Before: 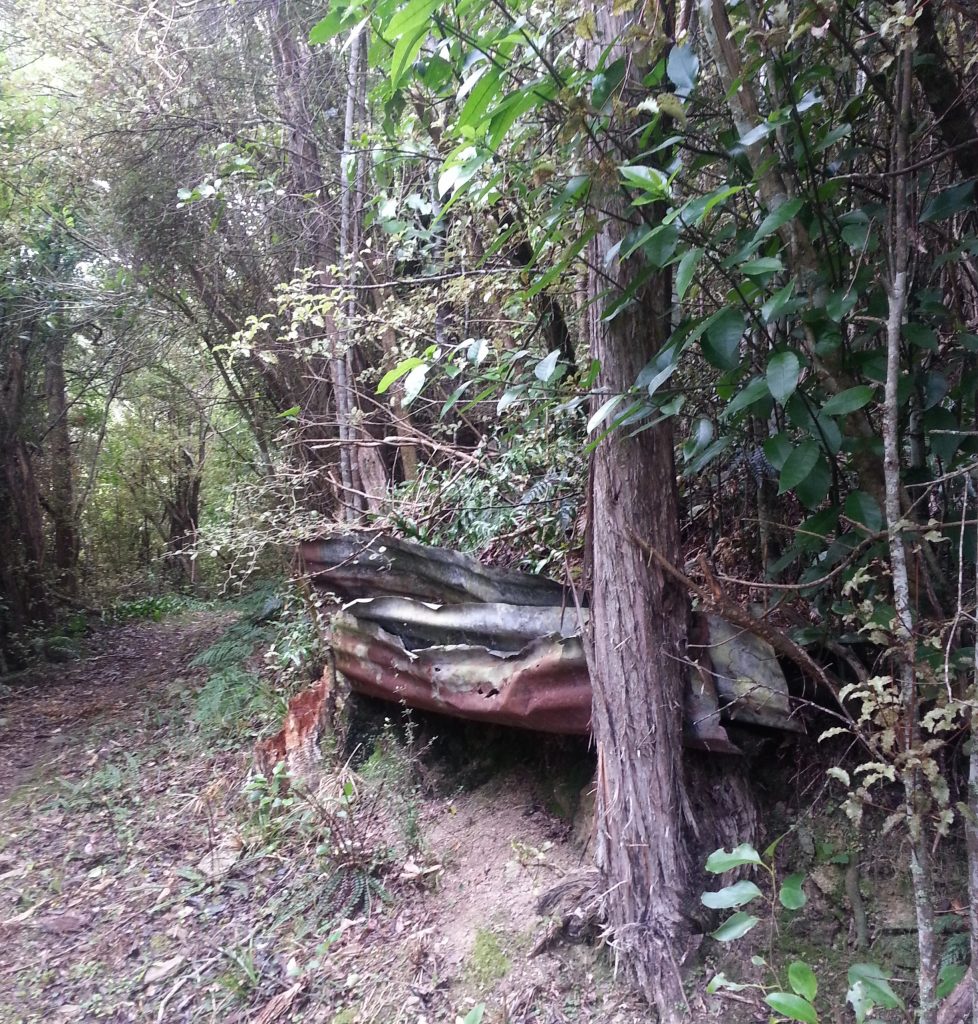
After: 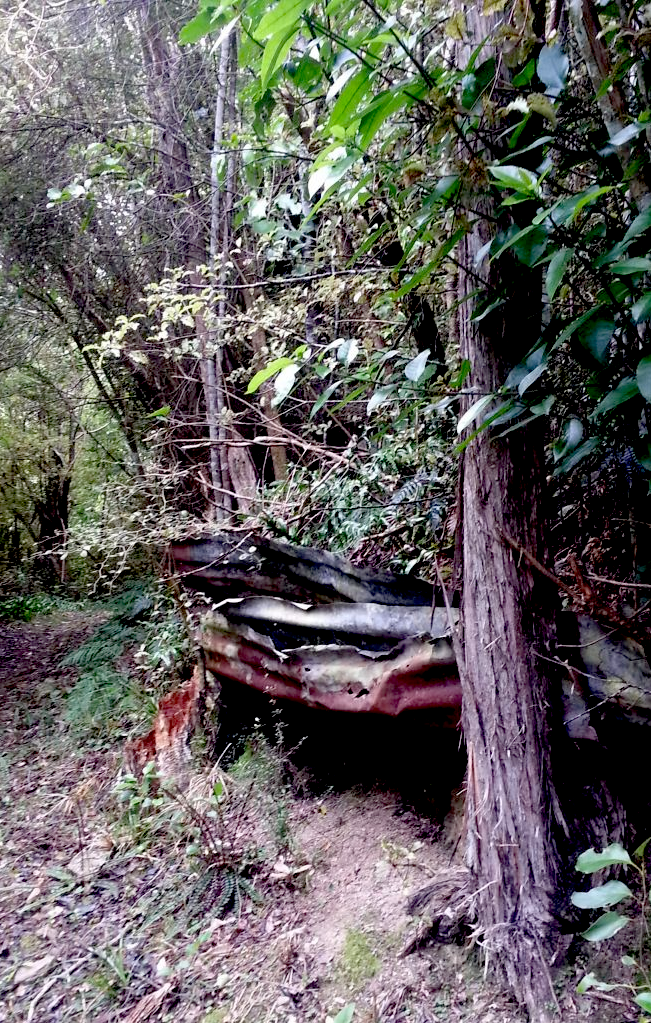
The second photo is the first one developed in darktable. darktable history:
exposure: black level correction 0.057, compensate exposure bias true, compensate highlight preservation false
crop and rotate: left 13.371%, right 20.006%
